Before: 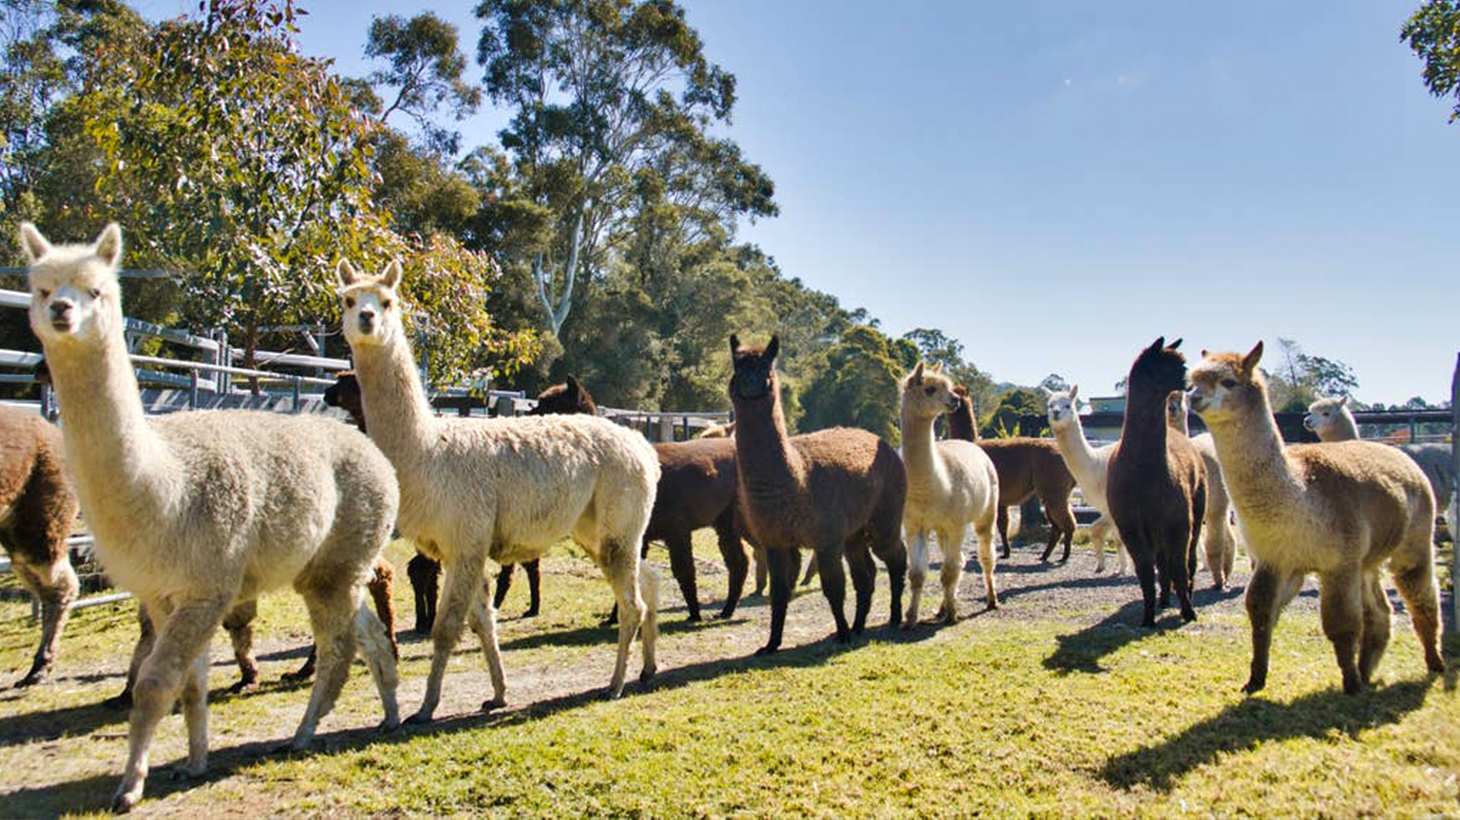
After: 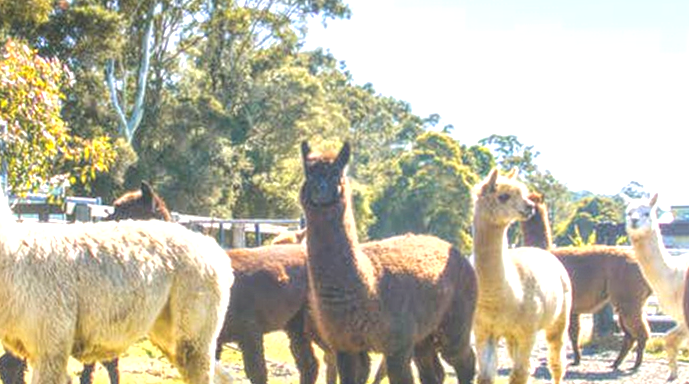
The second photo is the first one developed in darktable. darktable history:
local contrast: highlights 73%, shadows 15%, midtone range 0.197
white balance: red 1, blue 1
rotate and perspective: rotation 0.062°, lens shift (vertical) 0.115, lens shift (horizontal) -0.133, crop left 0.047, crop right 0.94, crop top 0.061, crop bottom 0.94
crop: left 25%, top 25%, right 25%, bottom 25%
exposure: black level correction 0, exposure 1.1 EV, compensate exposure bias true, compensate highlight preservation false
